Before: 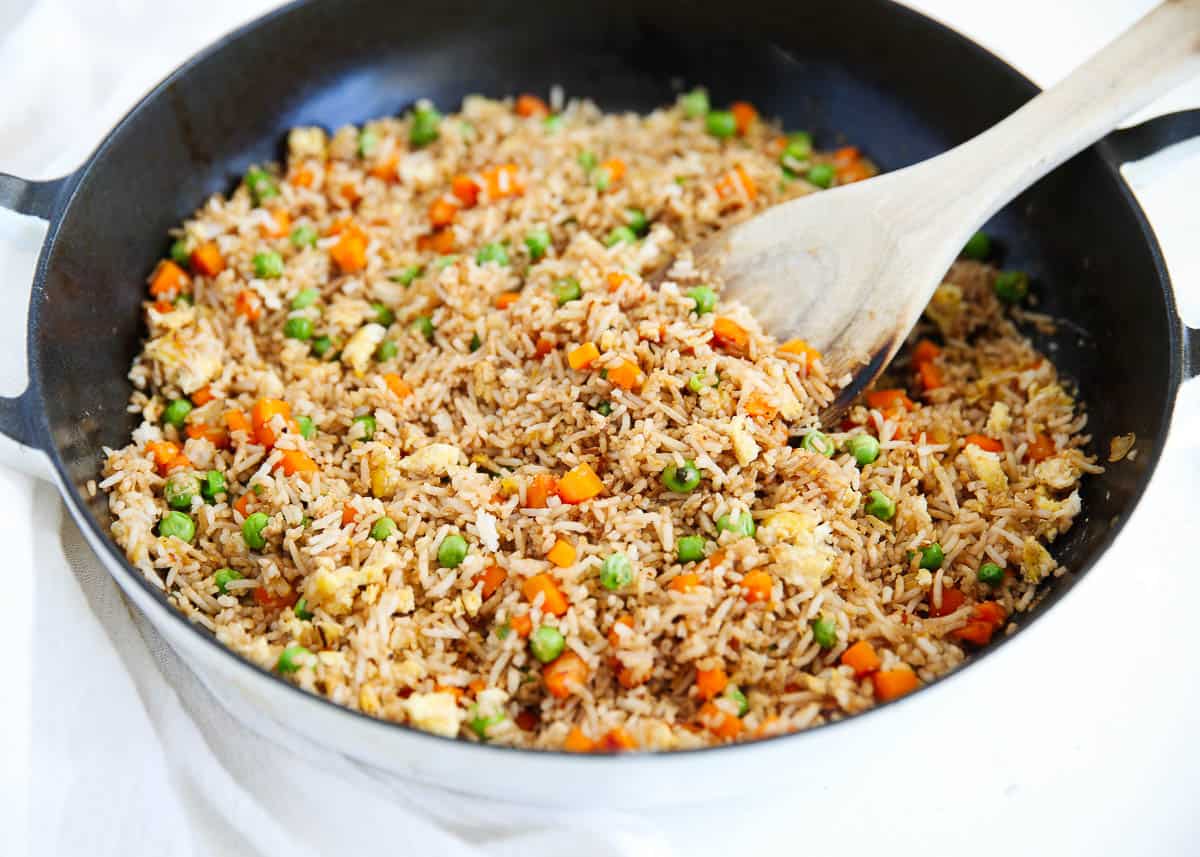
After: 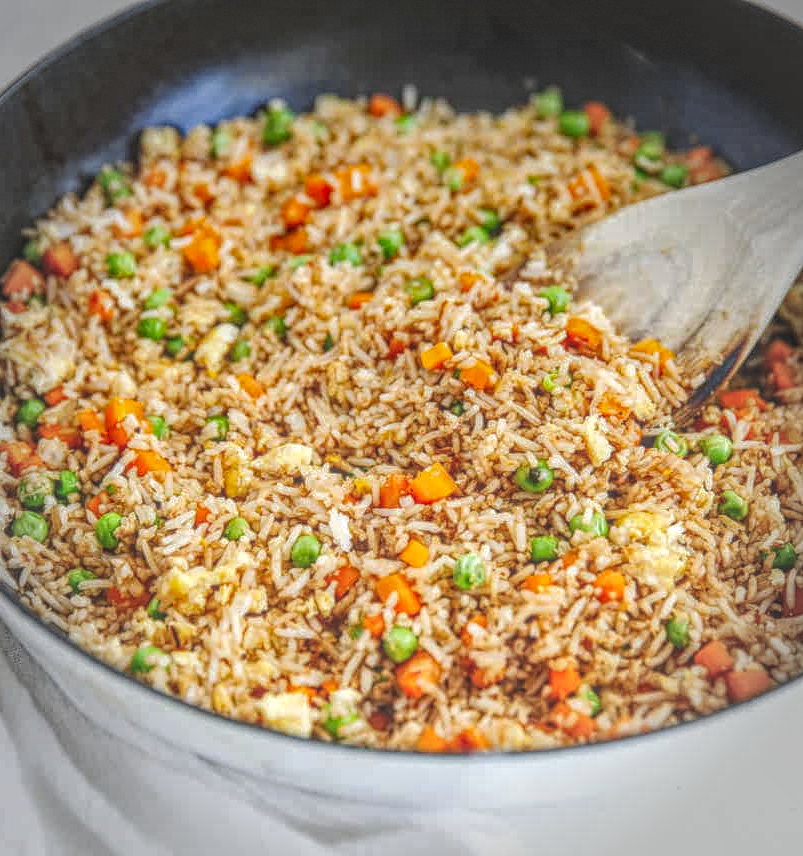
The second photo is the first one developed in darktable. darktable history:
vignetting: fall-off start 67.03%, width/height ratio 1.014, dithering 8-bit output
haze removal: compatibility mode true
exposure: black level correction -0.008, exposure 0.071 EV, compensate highlight preservation false
local contrast: highlights 20%, shadows 29%, detail 201%, midtone range 0.2
crop and rotate: left 12.316%, right 20.762%
